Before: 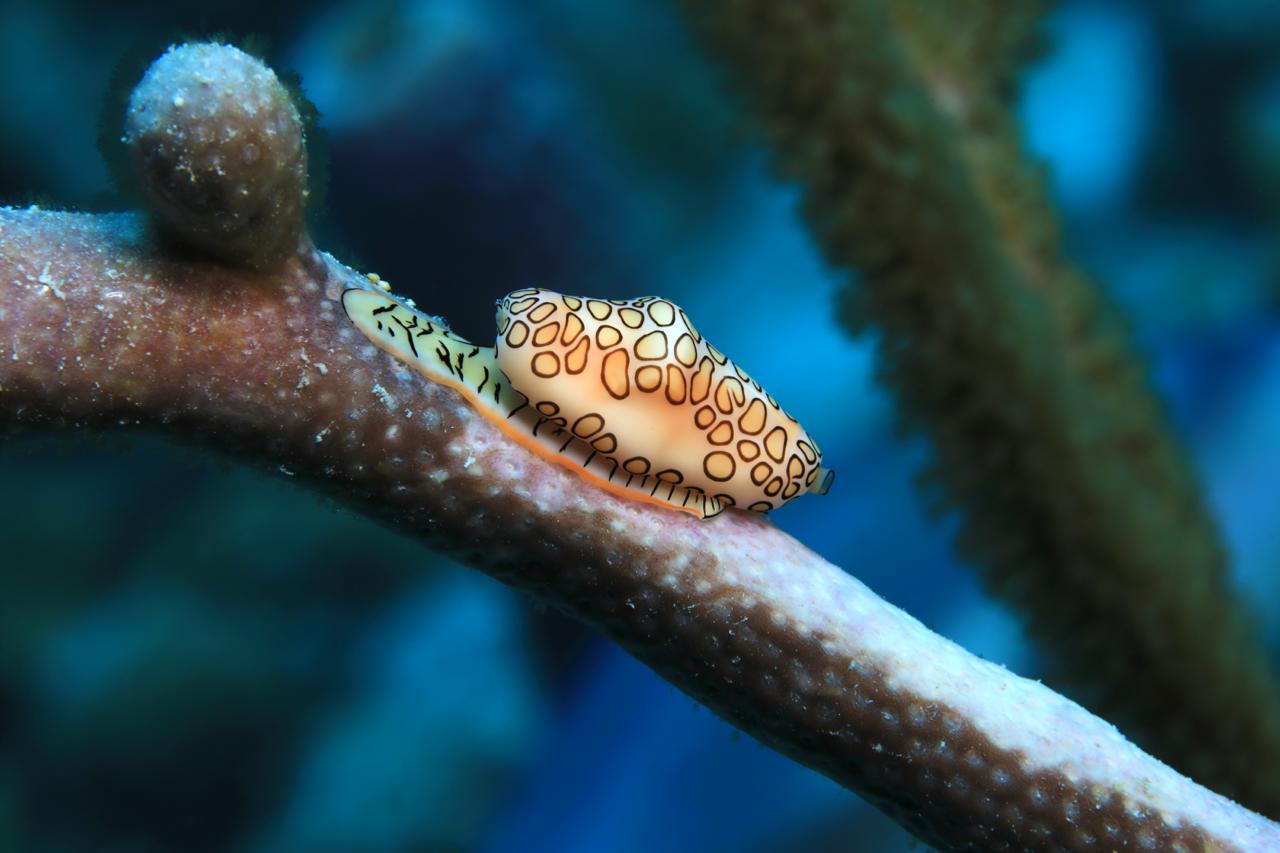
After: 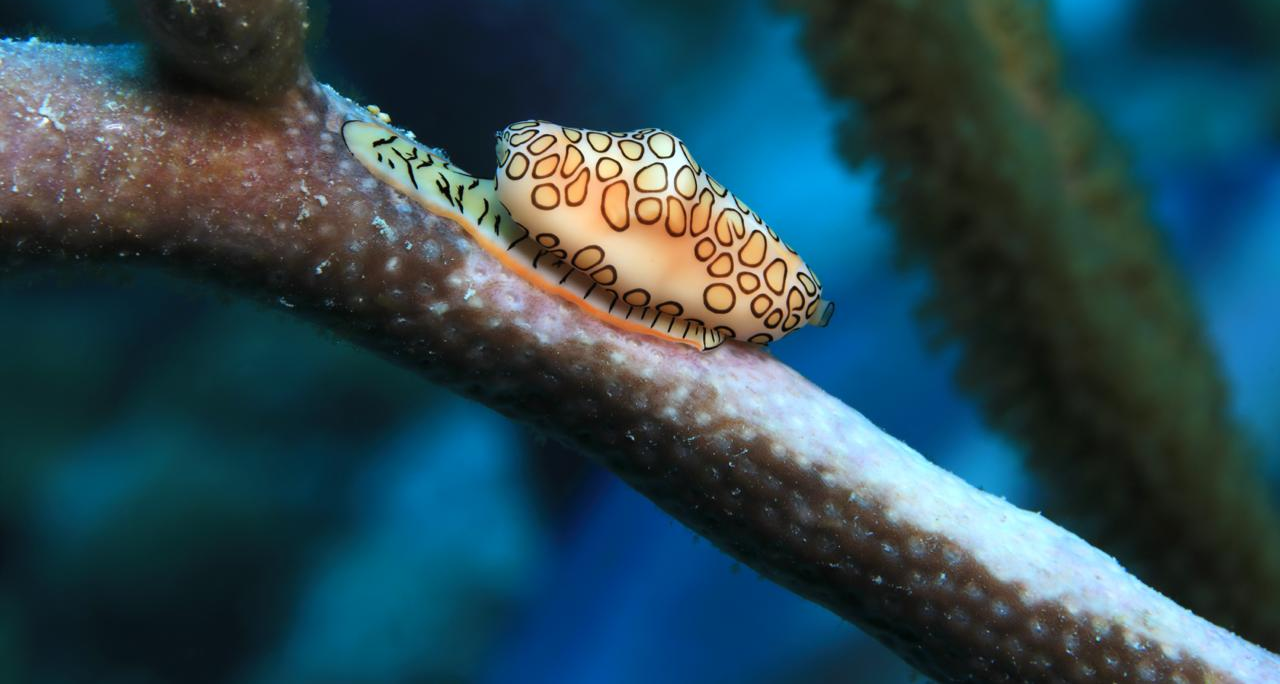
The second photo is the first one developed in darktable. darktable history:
crop and rotate: top 19.738%
